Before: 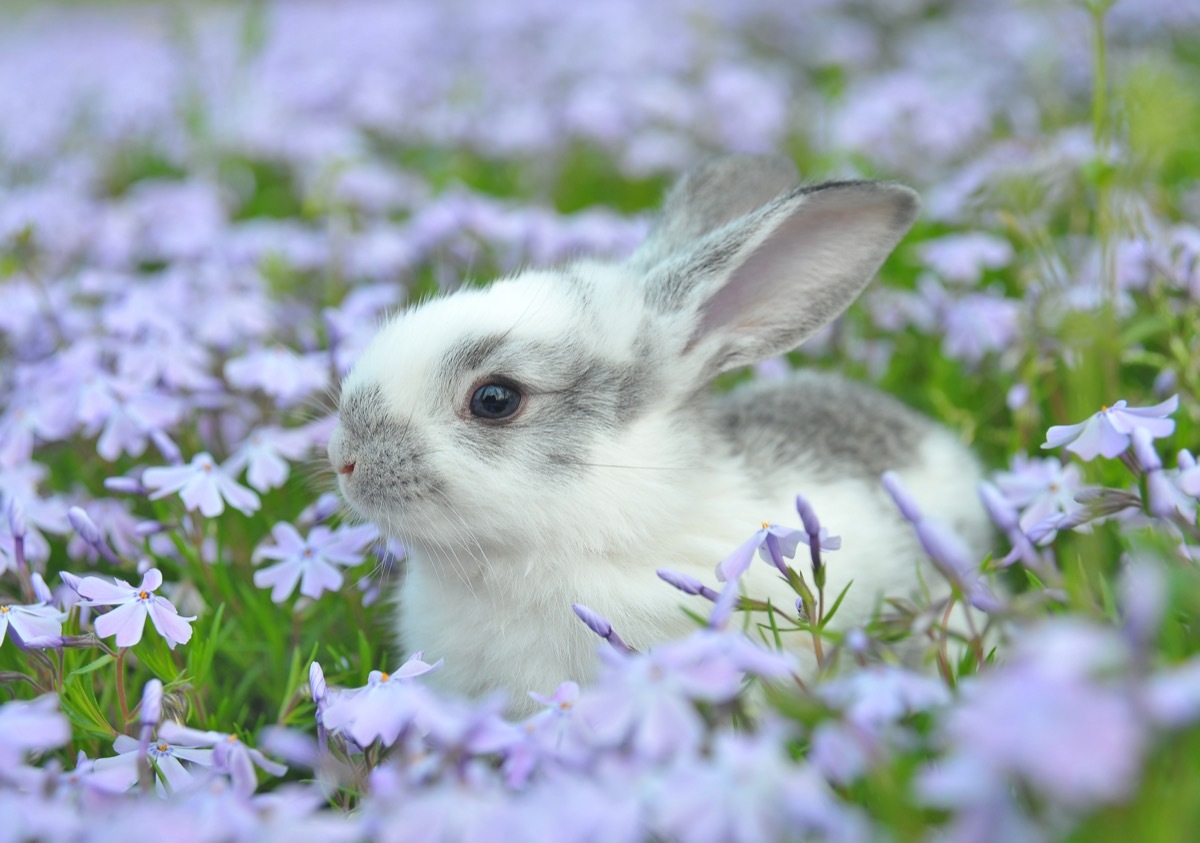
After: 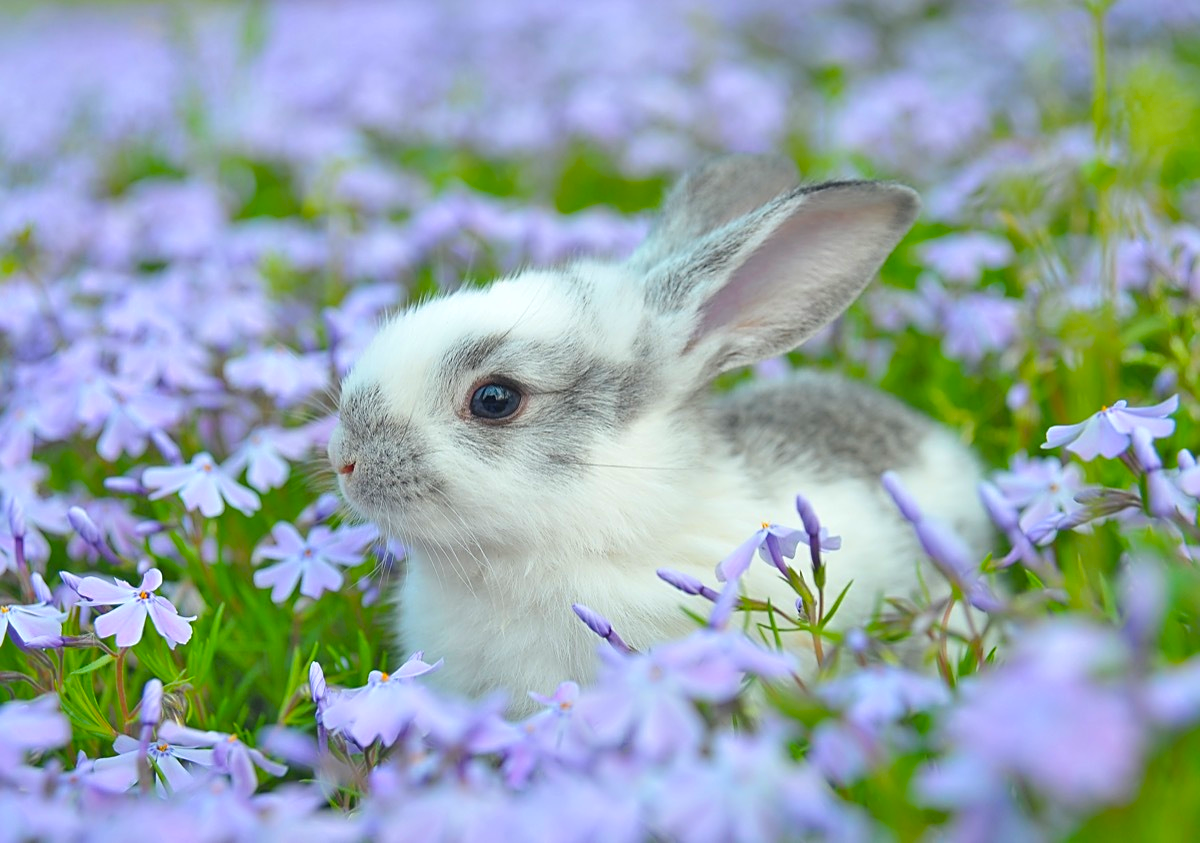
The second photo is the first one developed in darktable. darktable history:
sharpen: on, module defaults
velvia: strength 32%, mid-tones bias 0.2
